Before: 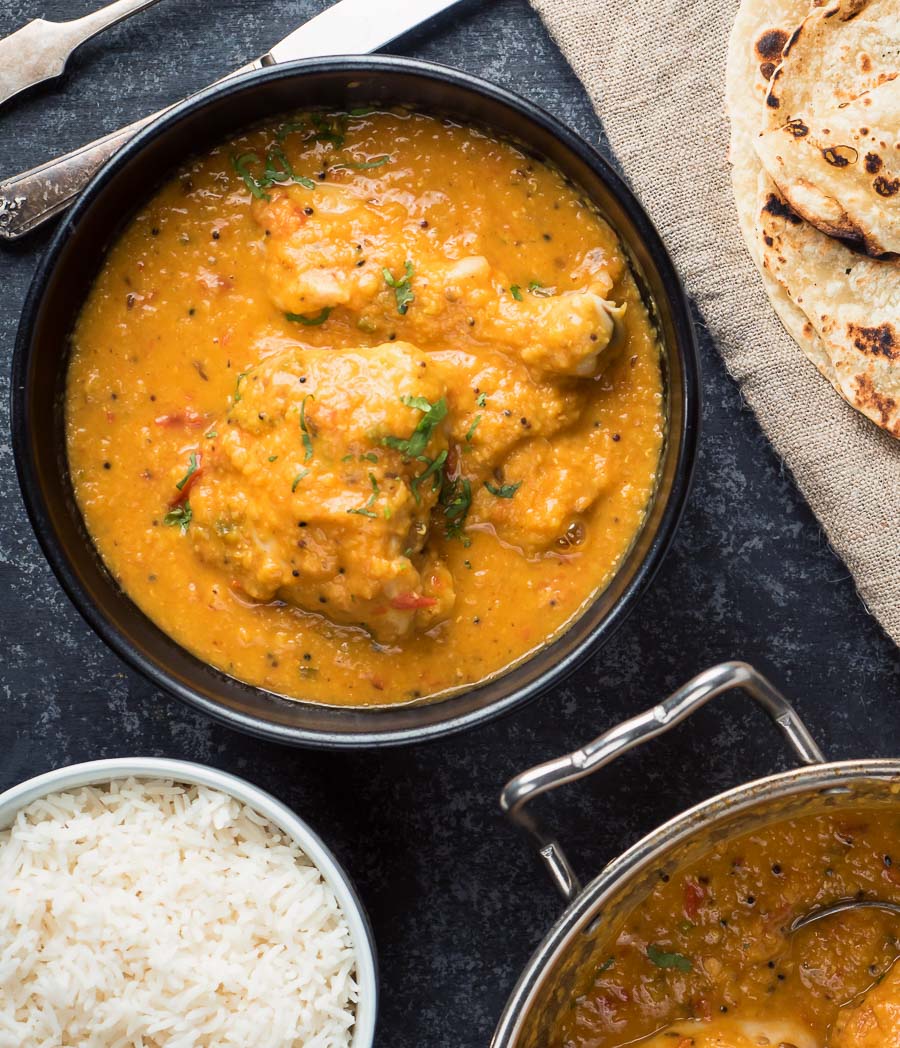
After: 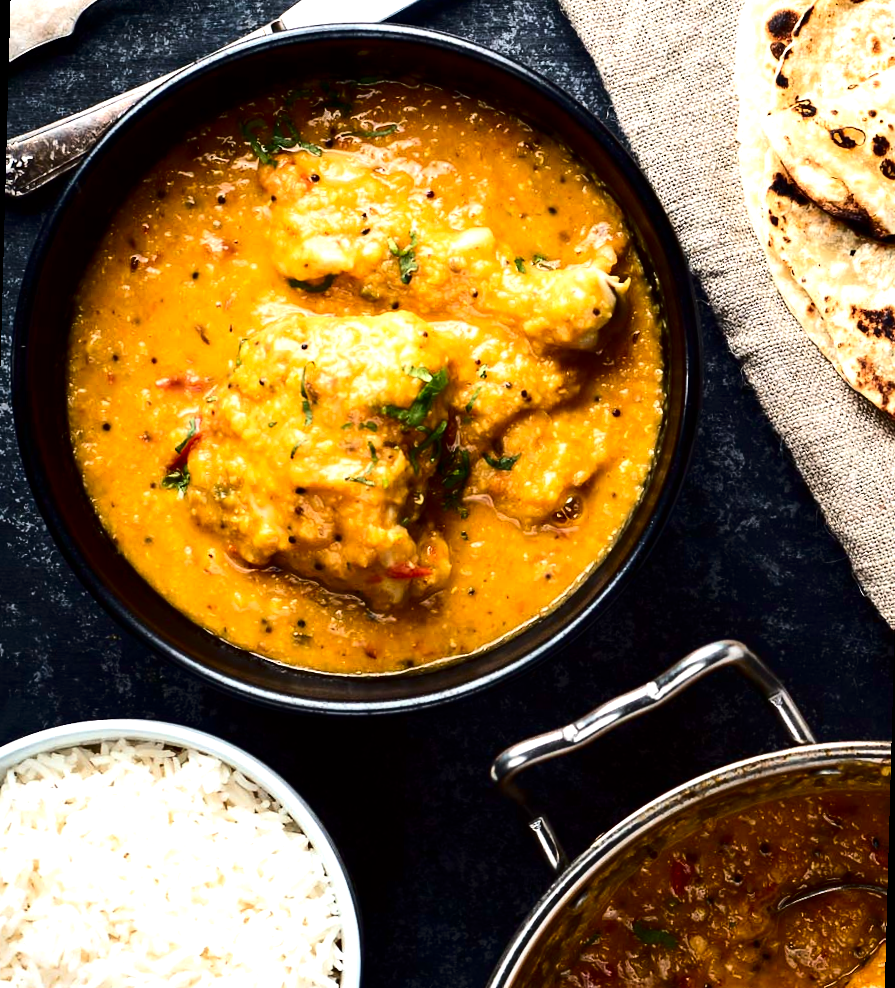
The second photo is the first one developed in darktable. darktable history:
tone equalizer: -8 EV -0.75 EV, -7 EV -0.7 EV, -6 EV -0.6 EV, -5 EV -0.4 EV, -3 EV 0.4 EV, -2 EV 0.6 EV, -1 EV 0.7 EV, +0 EV 0.75 EV, edges refinement/feathering 500, mask exposure compensation -1.57 EV, preserve details no
rotate and perspective: rotation 1.57°, crop left 0.018, crop right 0.982, crop top 0.039, crop bottom 0.961
contrast brightness saturation: contrast 0.19, brightness -0.24, saturation 0.11
